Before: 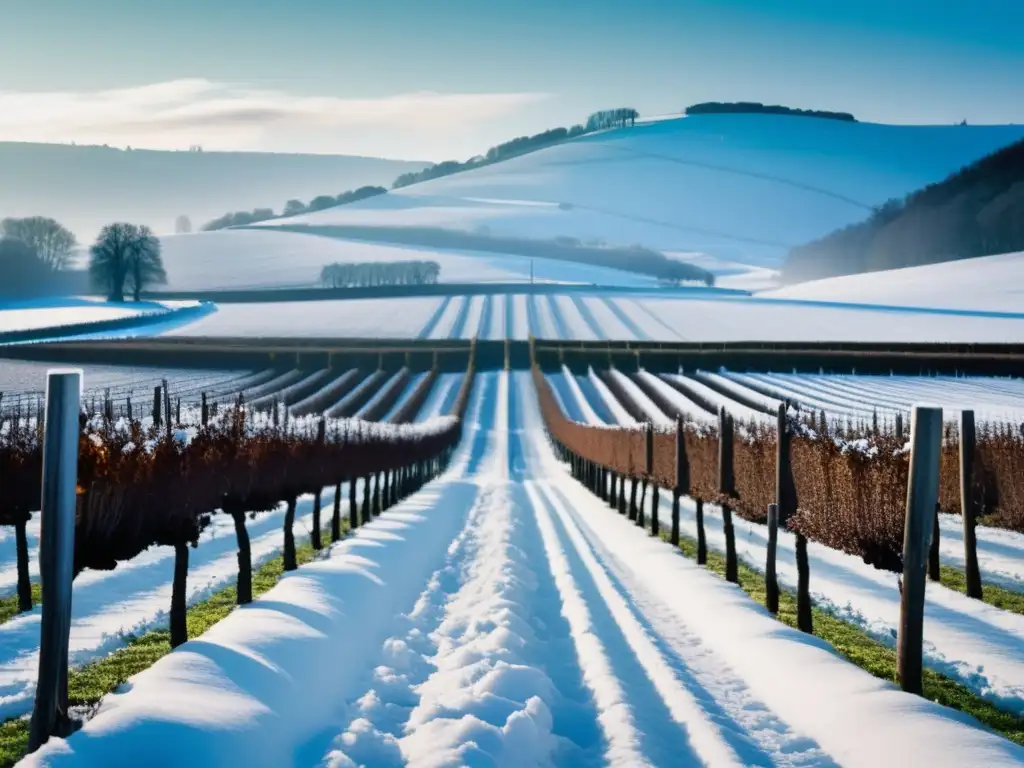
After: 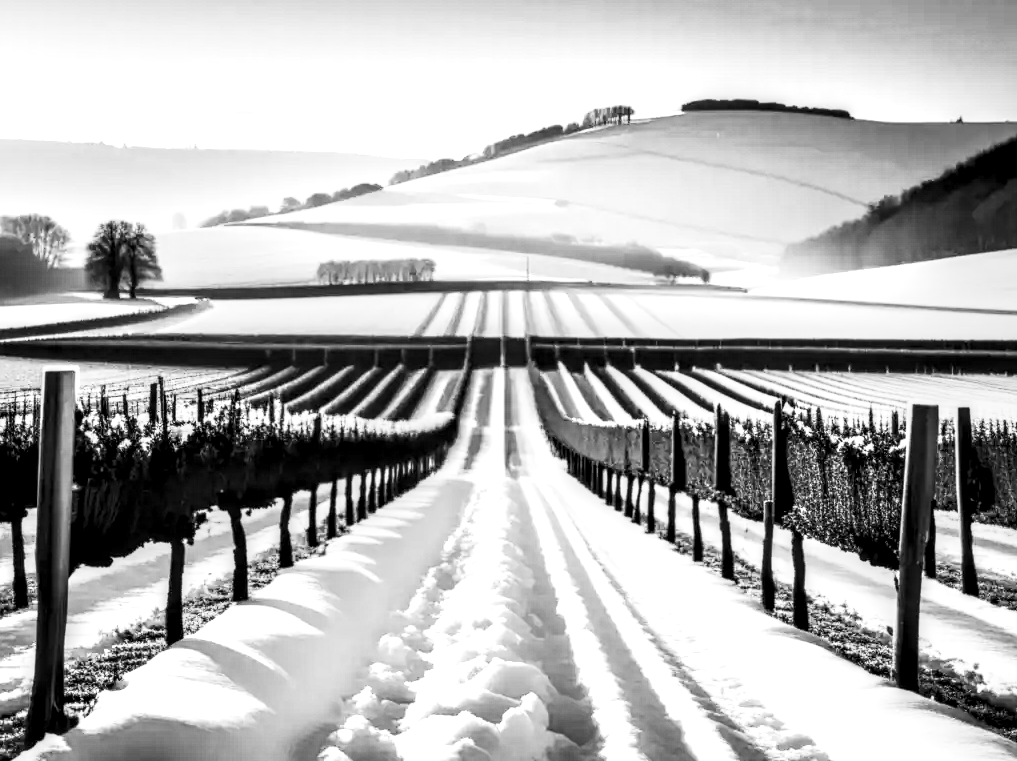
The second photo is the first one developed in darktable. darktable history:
crop: left 0.434%, top 0.485%, right 0.244%, bottom 0.386%
local contrast: highlights 20%, detail 197%
contrast brightness saturation: contrast 0.53, brightness 0.47, saturation -1
